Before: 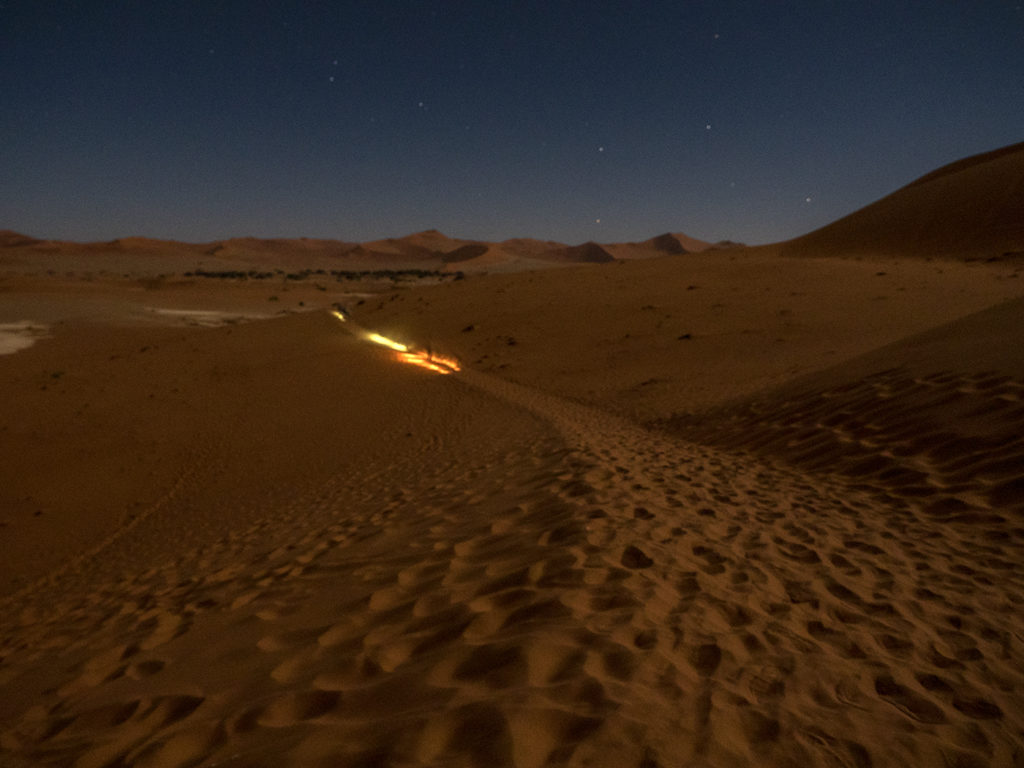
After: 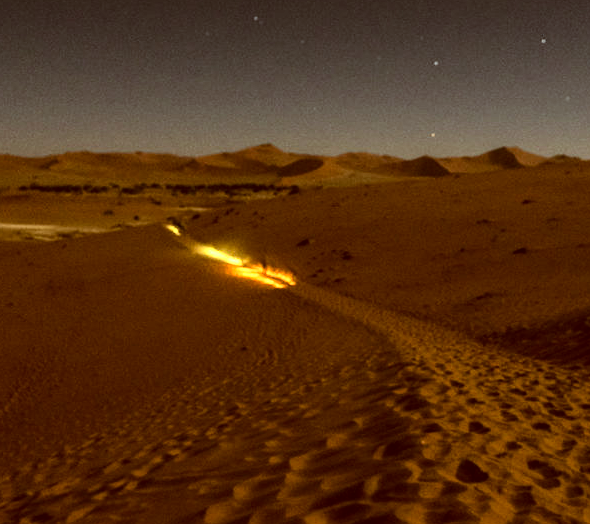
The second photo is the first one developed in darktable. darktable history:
crop: left 16.195%, top 11.25%, right 26.099%, bottom 20.471%
base curve: curves: ch0 [(0, 0) (0.007, 0.004) (0.027, 0.03) (0.046, 0.07) (0.207, 0.54) (0.442, 0.872) (0.673, 0.972) (1, 1)]
color correction: highlights a* -6.11, highlights b* 9.26, shadows a* 10.51, shadows b* 23.72
